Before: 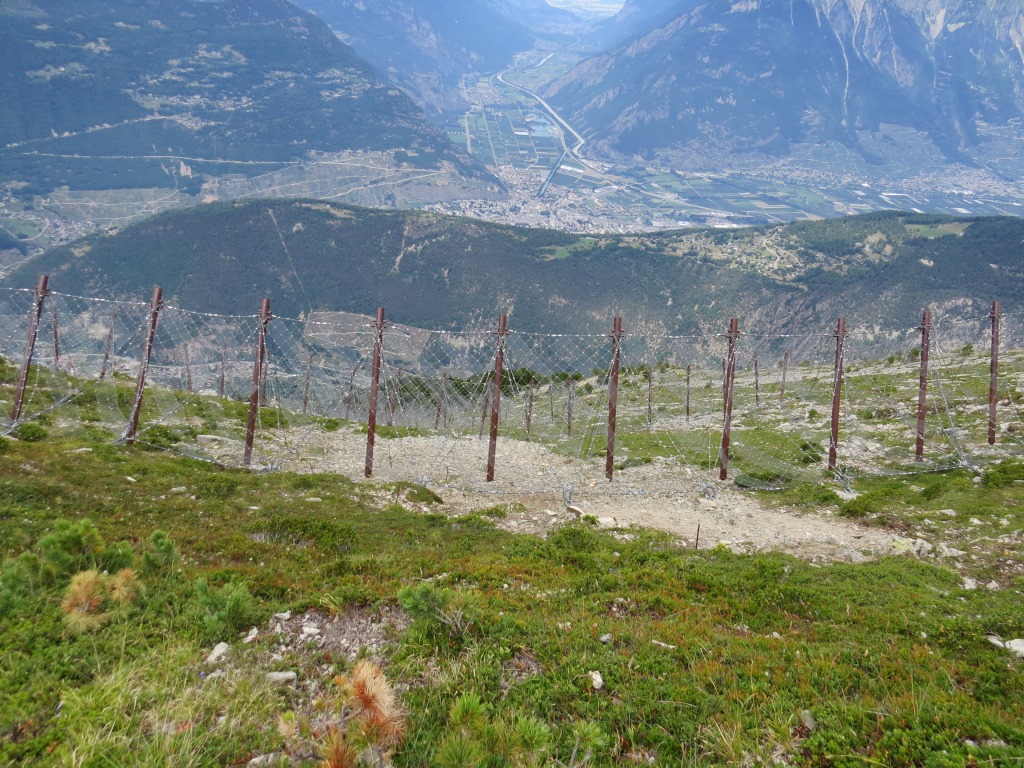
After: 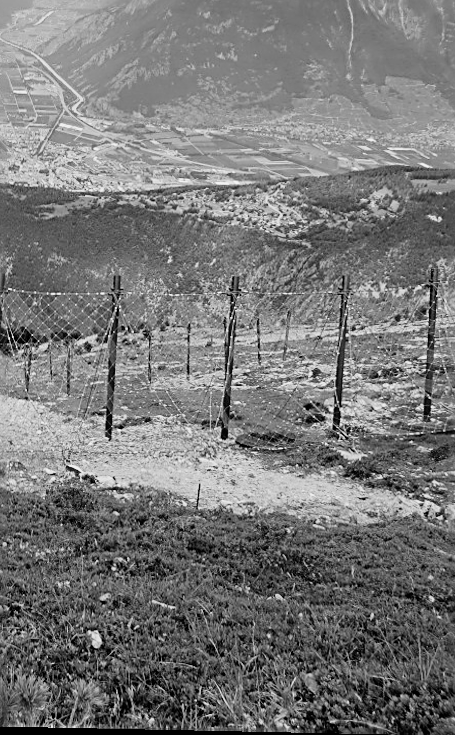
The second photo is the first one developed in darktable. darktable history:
tone equalizer: on, module defaults
sharpen: radius 2.584, amount 0.688
exposure: exposure -0.05 EV
contrast brightness saturation: saturation 0.18
rotate and perspective: lens shift (horizontal) -0.055, automatic cropping off
filmic rgb: black relative exposure -5 EV, white relative exposure 3.5 EV, hardness 3.19, contrast 1.5, highlights saturation mix -50%
crop: left 47.628%, top 6.643%, right 7.874%
monochrome: a -11.7, b 1.62, size 0.5, highlights 0.38
